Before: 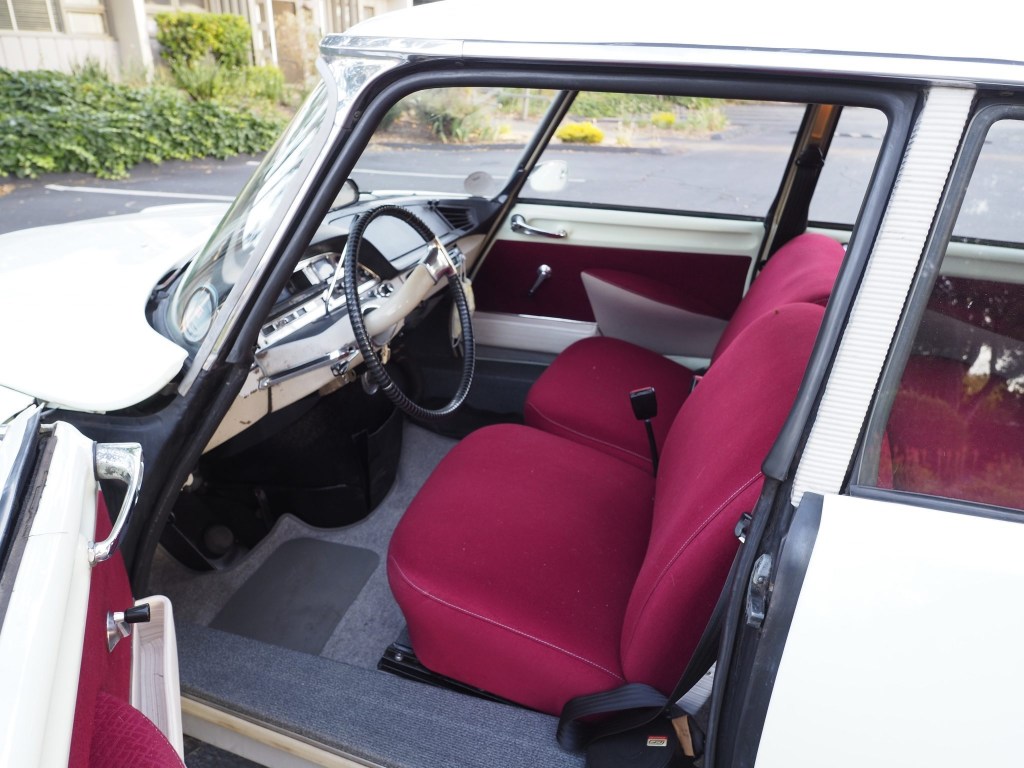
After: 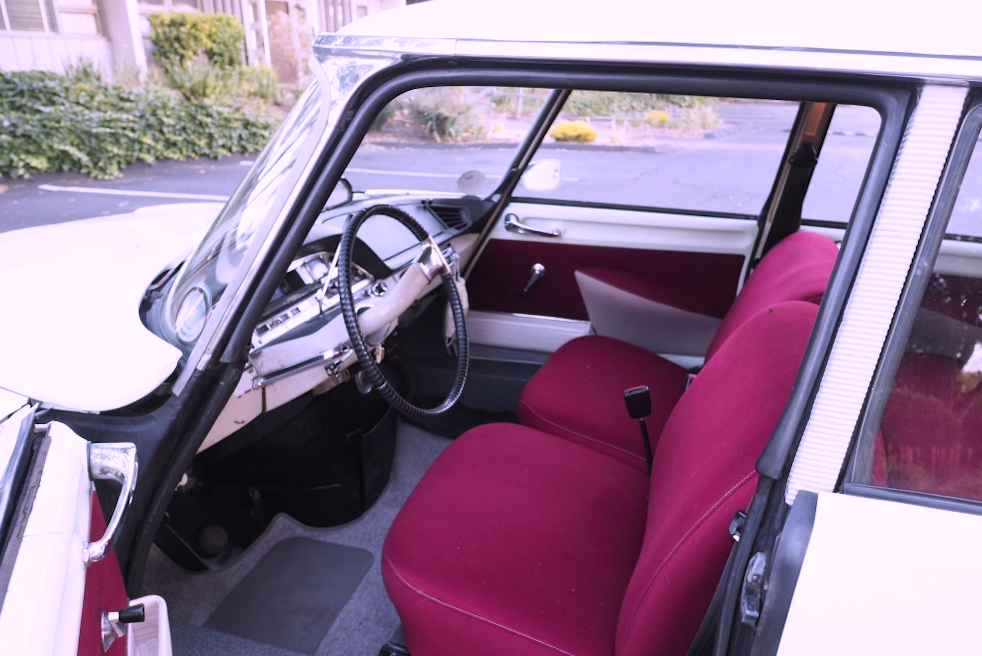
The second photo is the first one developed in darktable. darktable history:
tone curve: curves: ch0 [(0, 0) (0.003, 0.003) (0.011, 0.011) (0.025, 0.024) (0.044, 0.044) (0.069, 0.068) (0.1, 0.098) (0.136, 0.133) (0.177, 0.174) (0.224, 0.22) (0.277, 0.272) (0.335, 0.329) (0.399, 0.392) (0.468, 0.46) (0.543, 0.546) (0.623, 0.626) (0.709, 0.711) (0.801, 0.802) (0.898, 0.898) (1, 1)], preserve colors none
contrast brightness saturation: saturation -0.05
crop and rotate: angle 0.155°, left 0.419%, right 3.336%, bottom 14.152%
color correction: highlights a* 15.22, highlights b* -25.5
